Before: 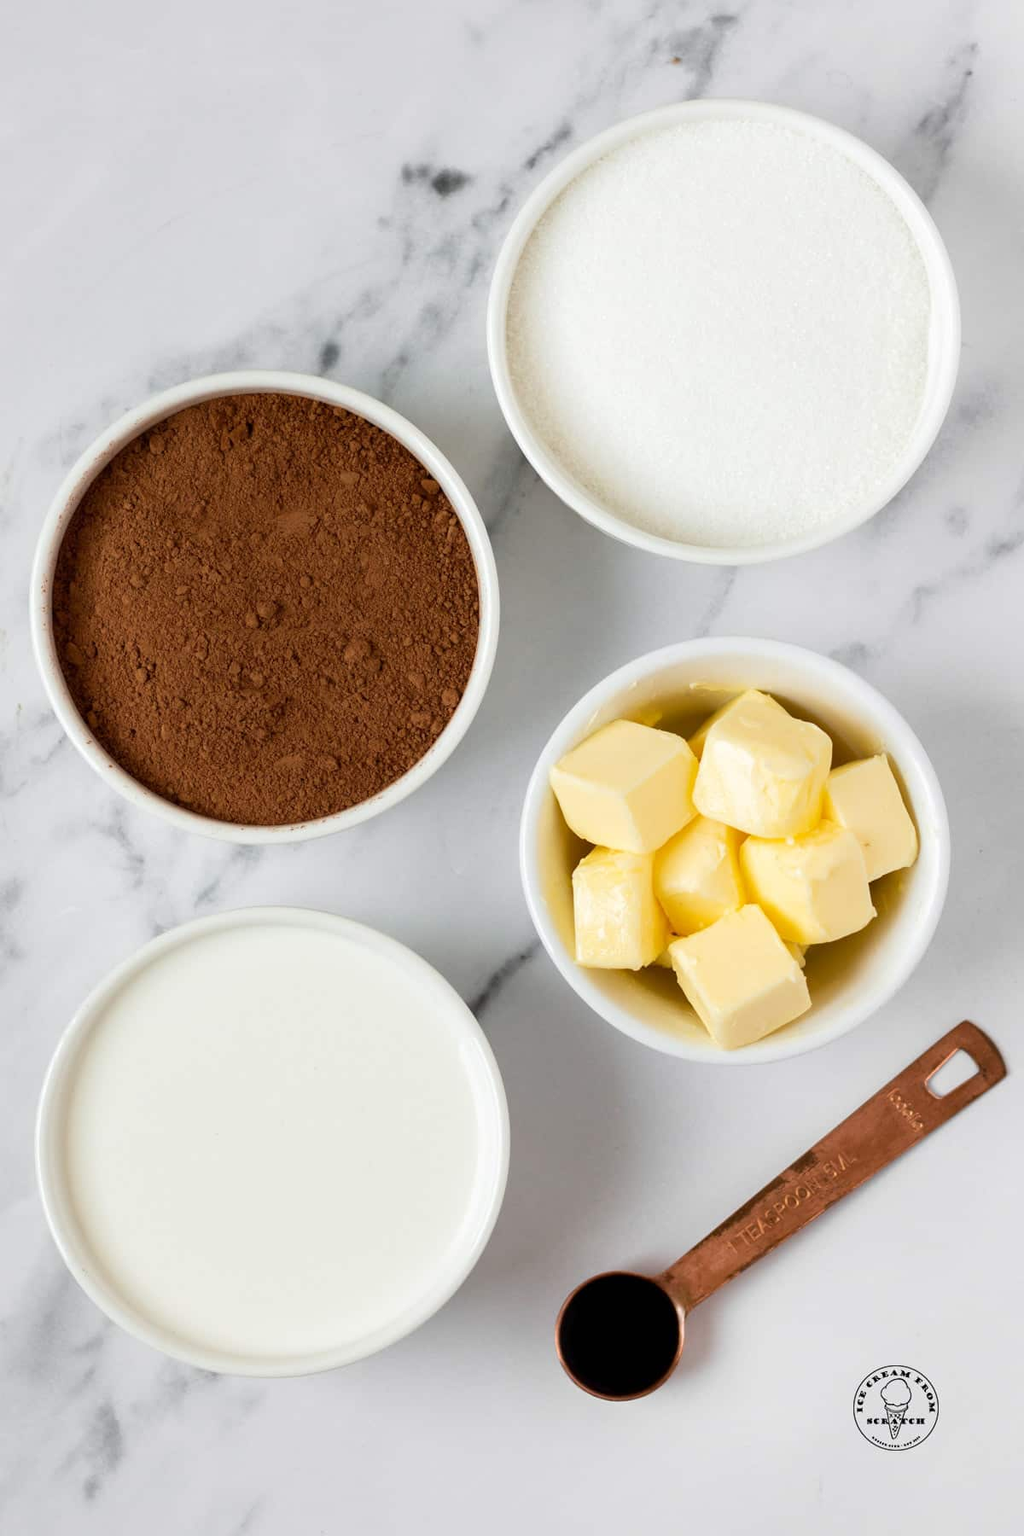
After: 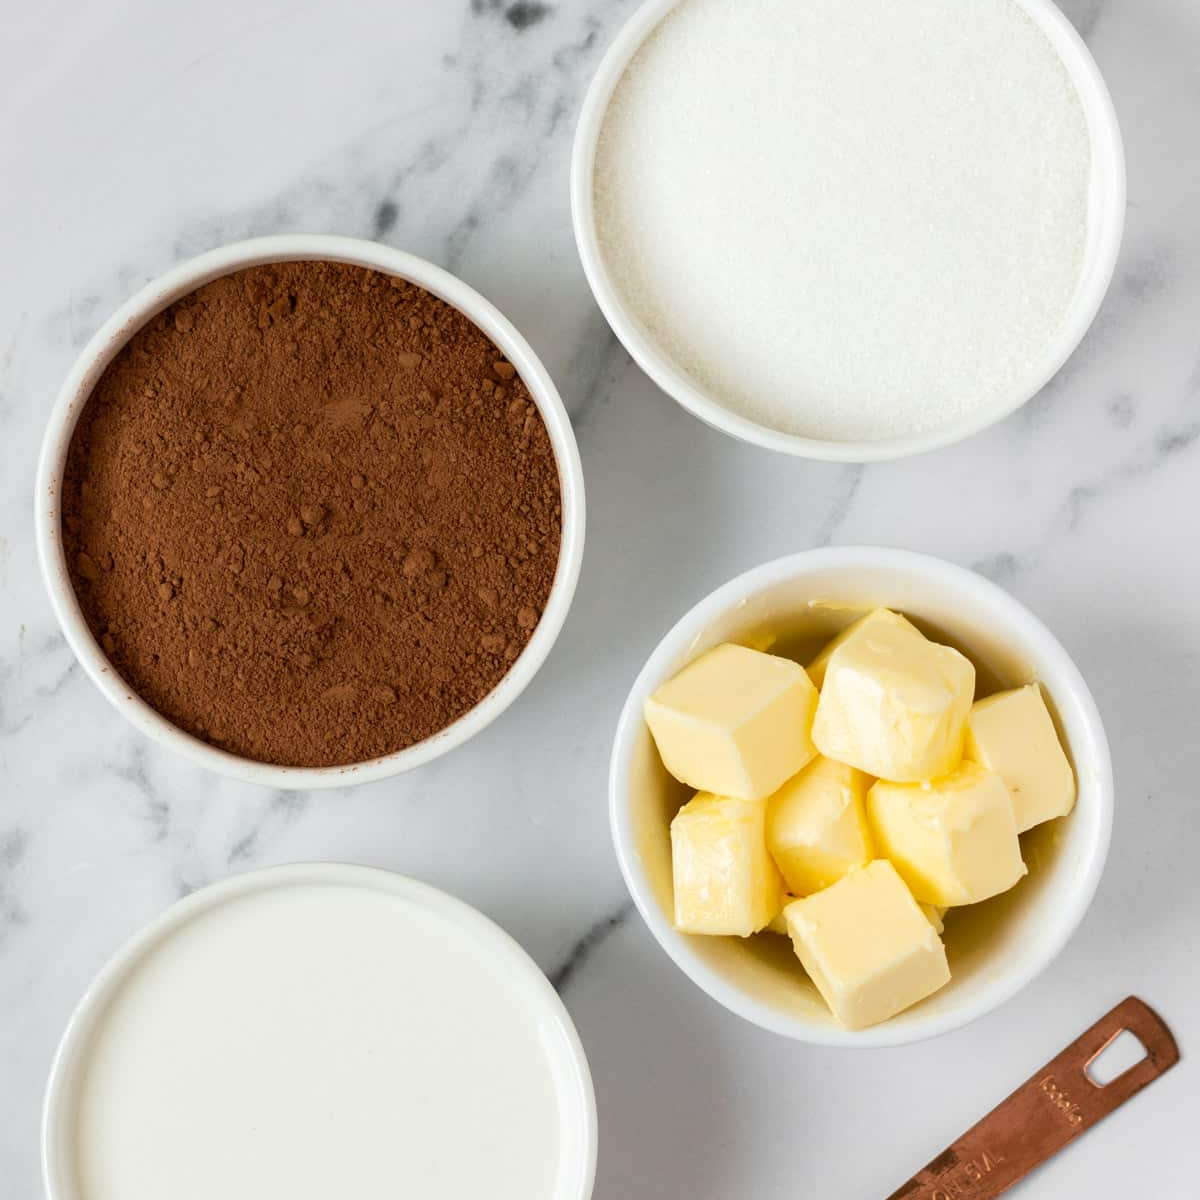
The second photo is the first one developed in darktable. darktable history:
crop: top 11.159%, bottom 22.157%
